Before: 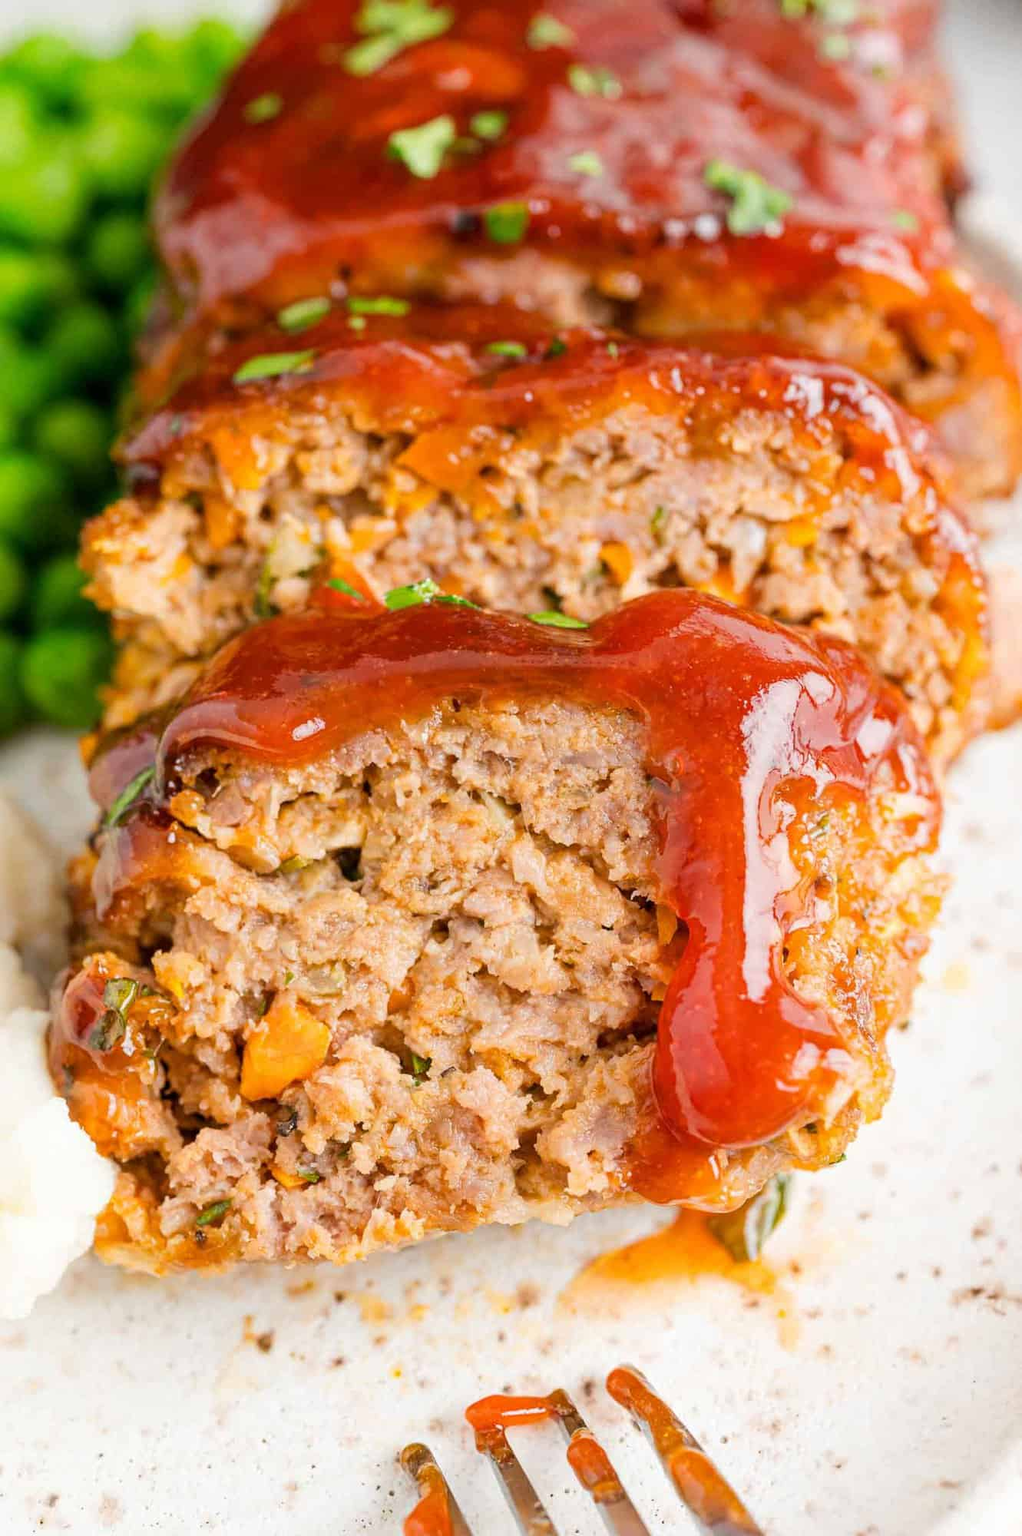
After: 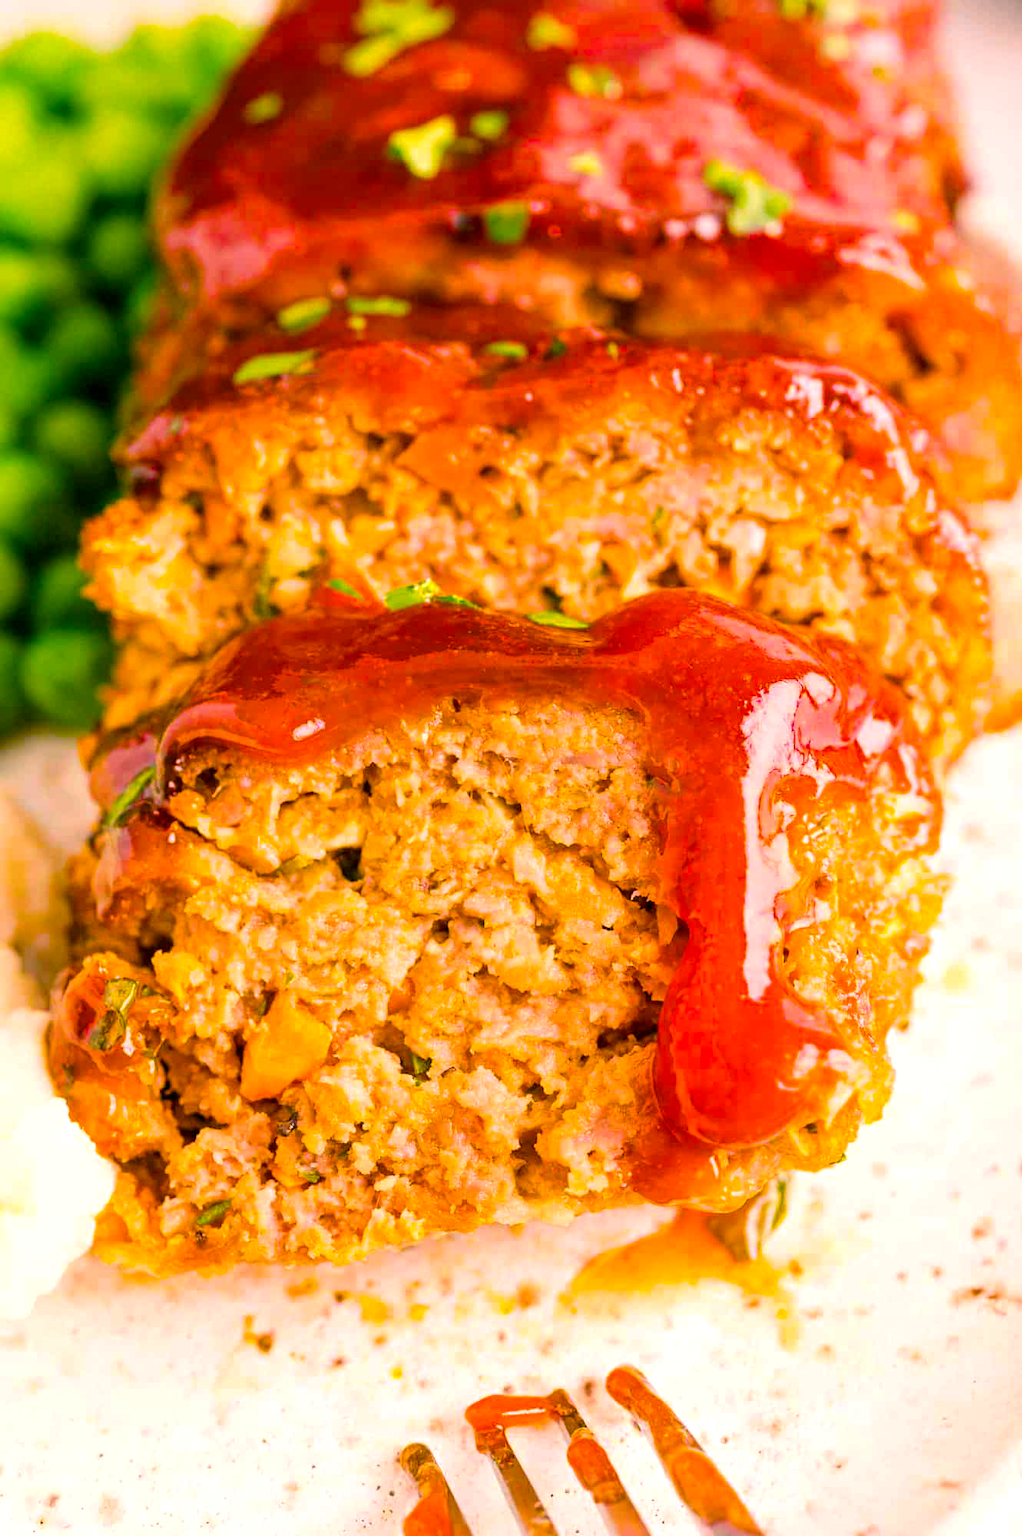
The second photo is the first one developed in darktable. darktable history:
color balance rgb: highlights gain › chroma 4.426%, highlights gain › hue 32.64°, perceptual saturation grading › global saturation 37.103%, perceptual saturation grading › shadows 35.882%, perceptual brilliance grading › global brilliance 9.273%, perceptual brilliance grading › shadows 15.843%, global vibrance 33.458%
